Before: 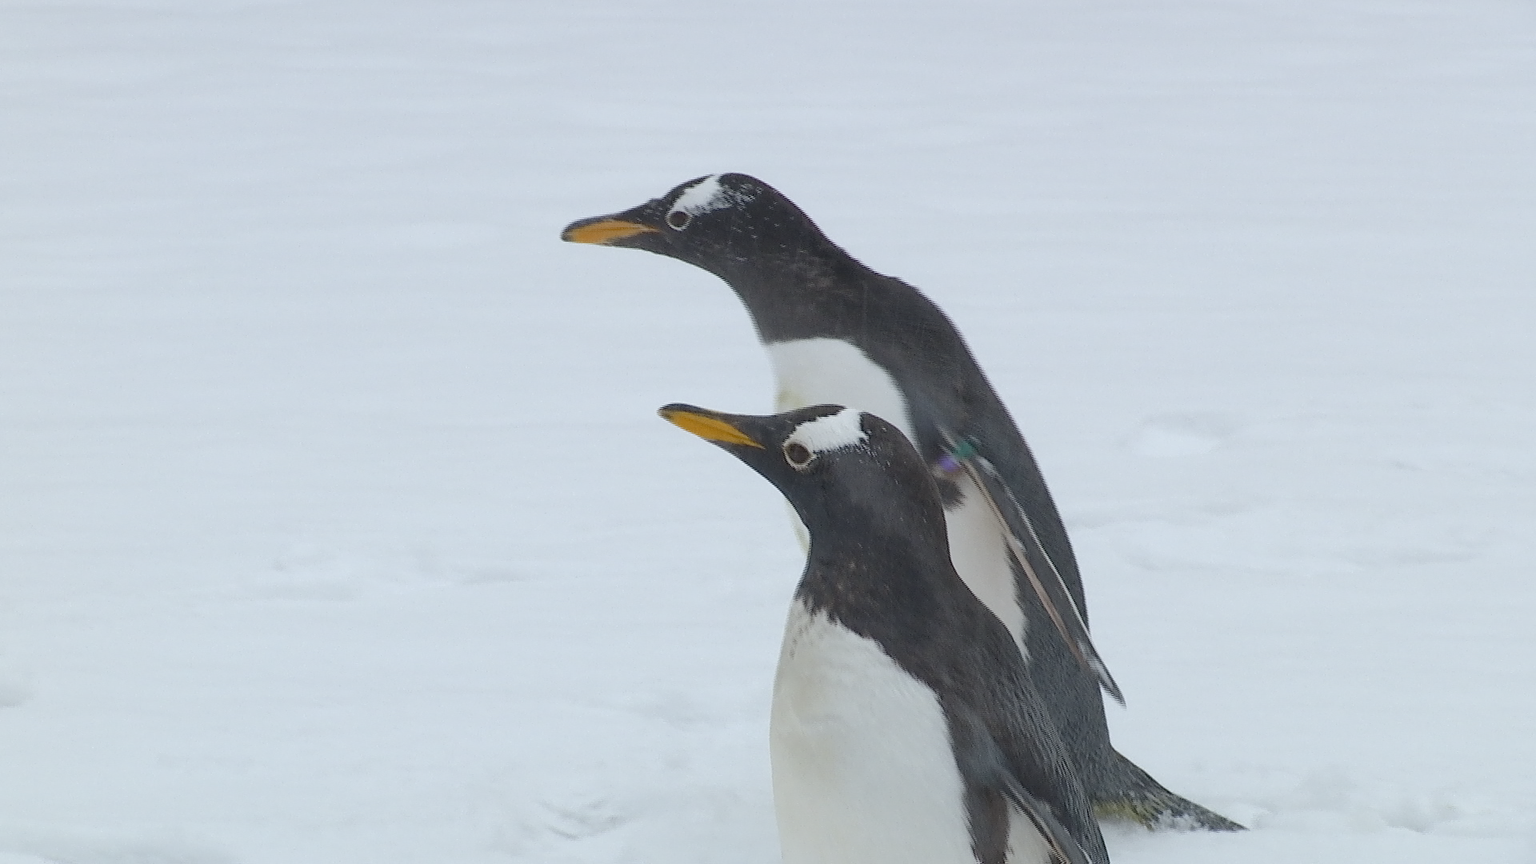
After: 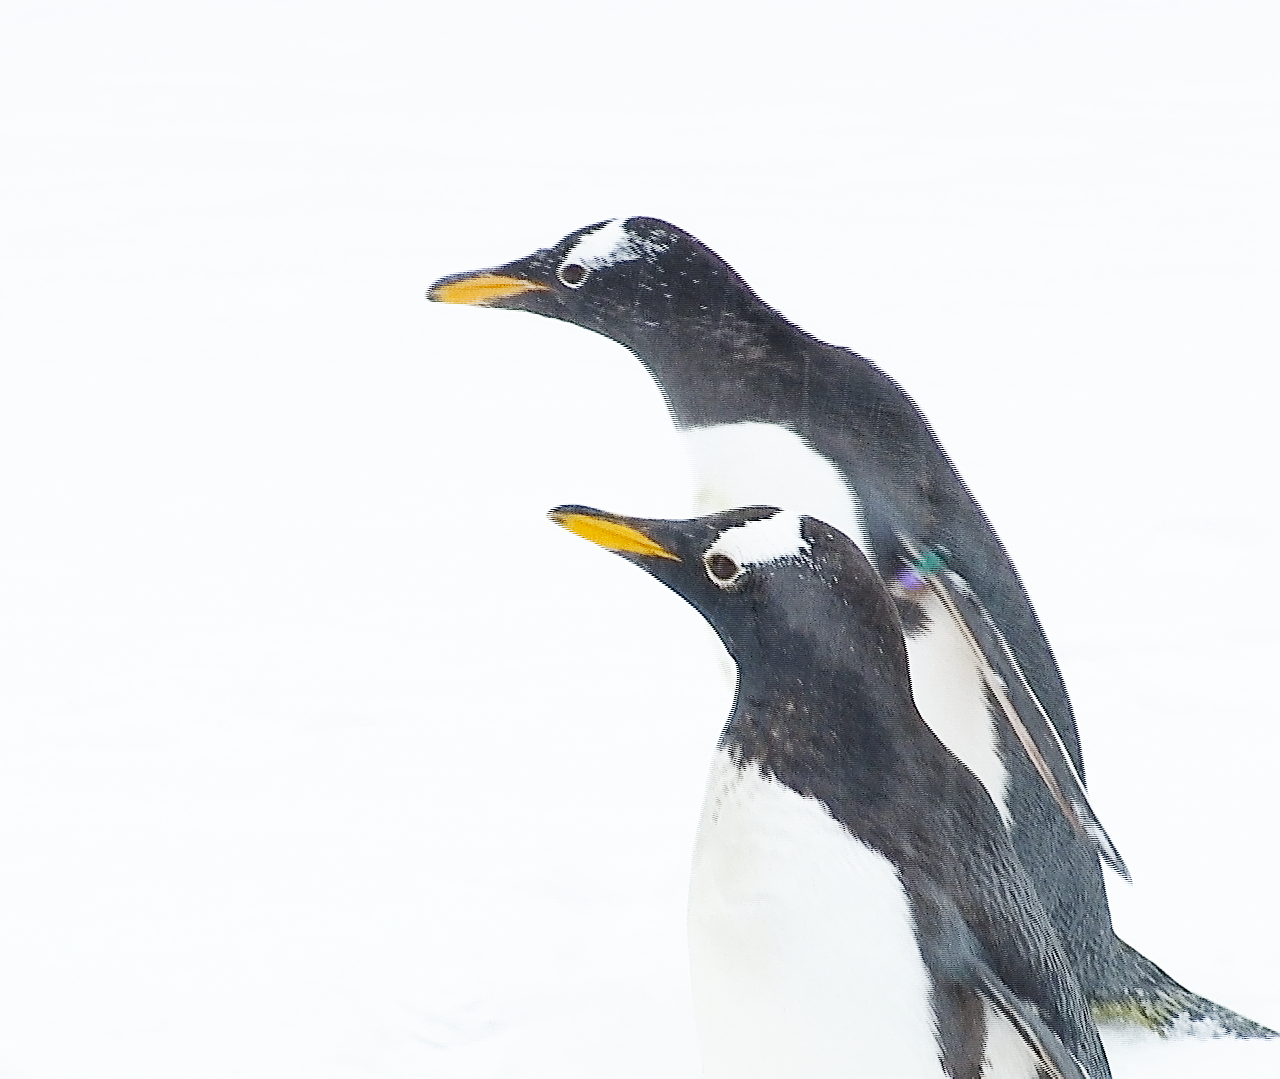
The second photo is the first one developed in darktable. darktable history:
tone equalizer: smoothing diameter 24.92%, edges refinement/feathering 8.17, preserve details guided filter
crop and rotate: left 14.348%, right 18.952%
sharpen: on, module defaults
base curve: curves: ch0 [(0, 0) (0.007, 0.004) (0.027, 0.03) (0.046, 0.07) (0.207, 0.54) (0.442, 0.872) (0.673, 0.972) (1, 1)], preserve colors none
